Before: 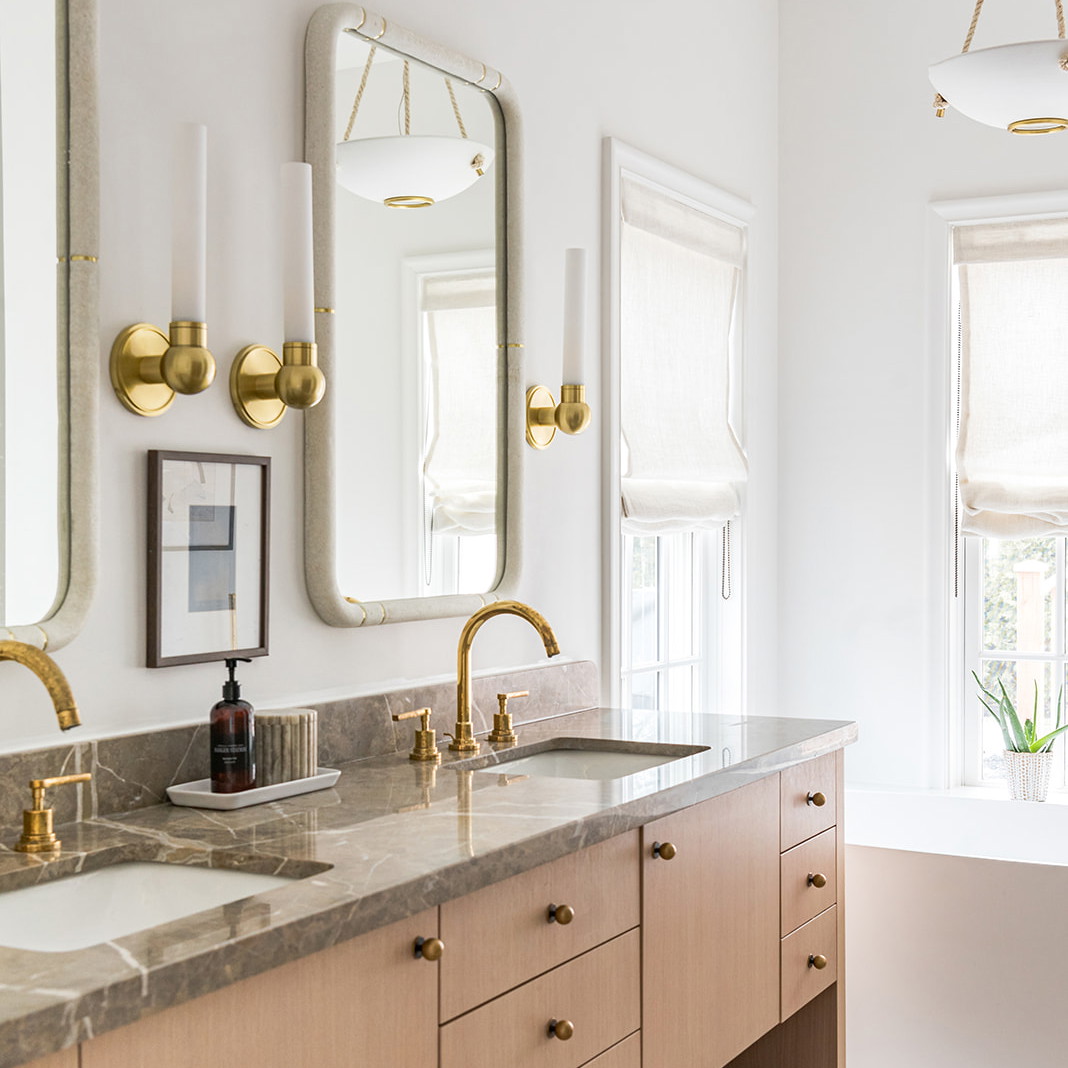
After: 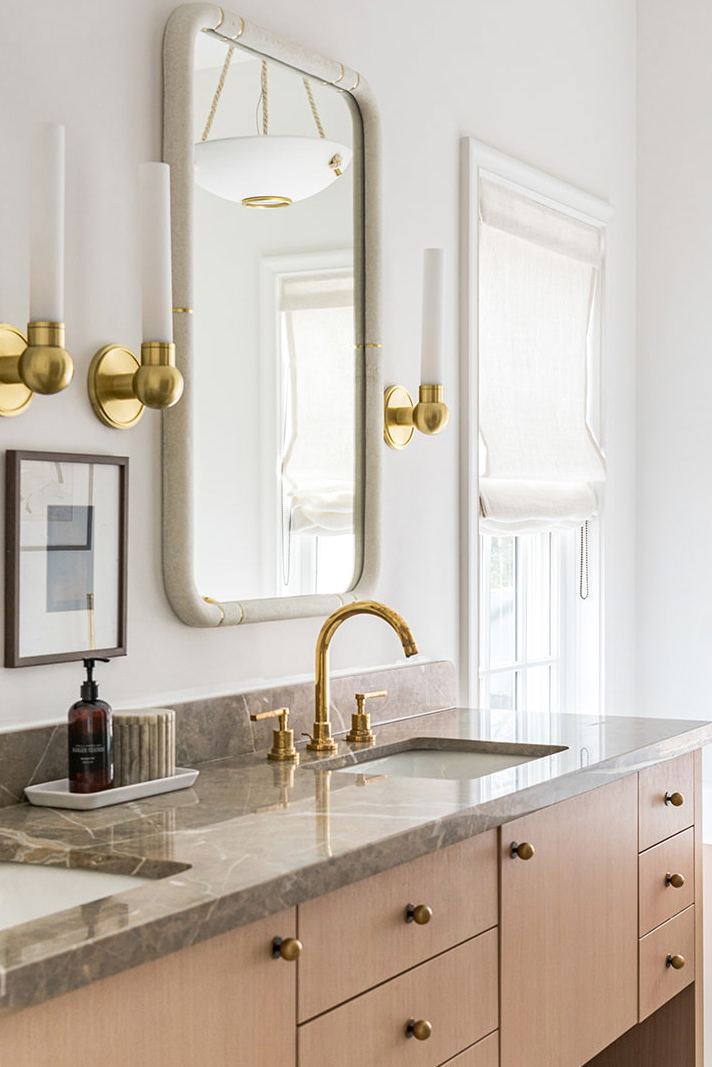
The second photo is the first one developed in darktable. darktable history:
crop and rotate: left 13.377%, right 19.949%
